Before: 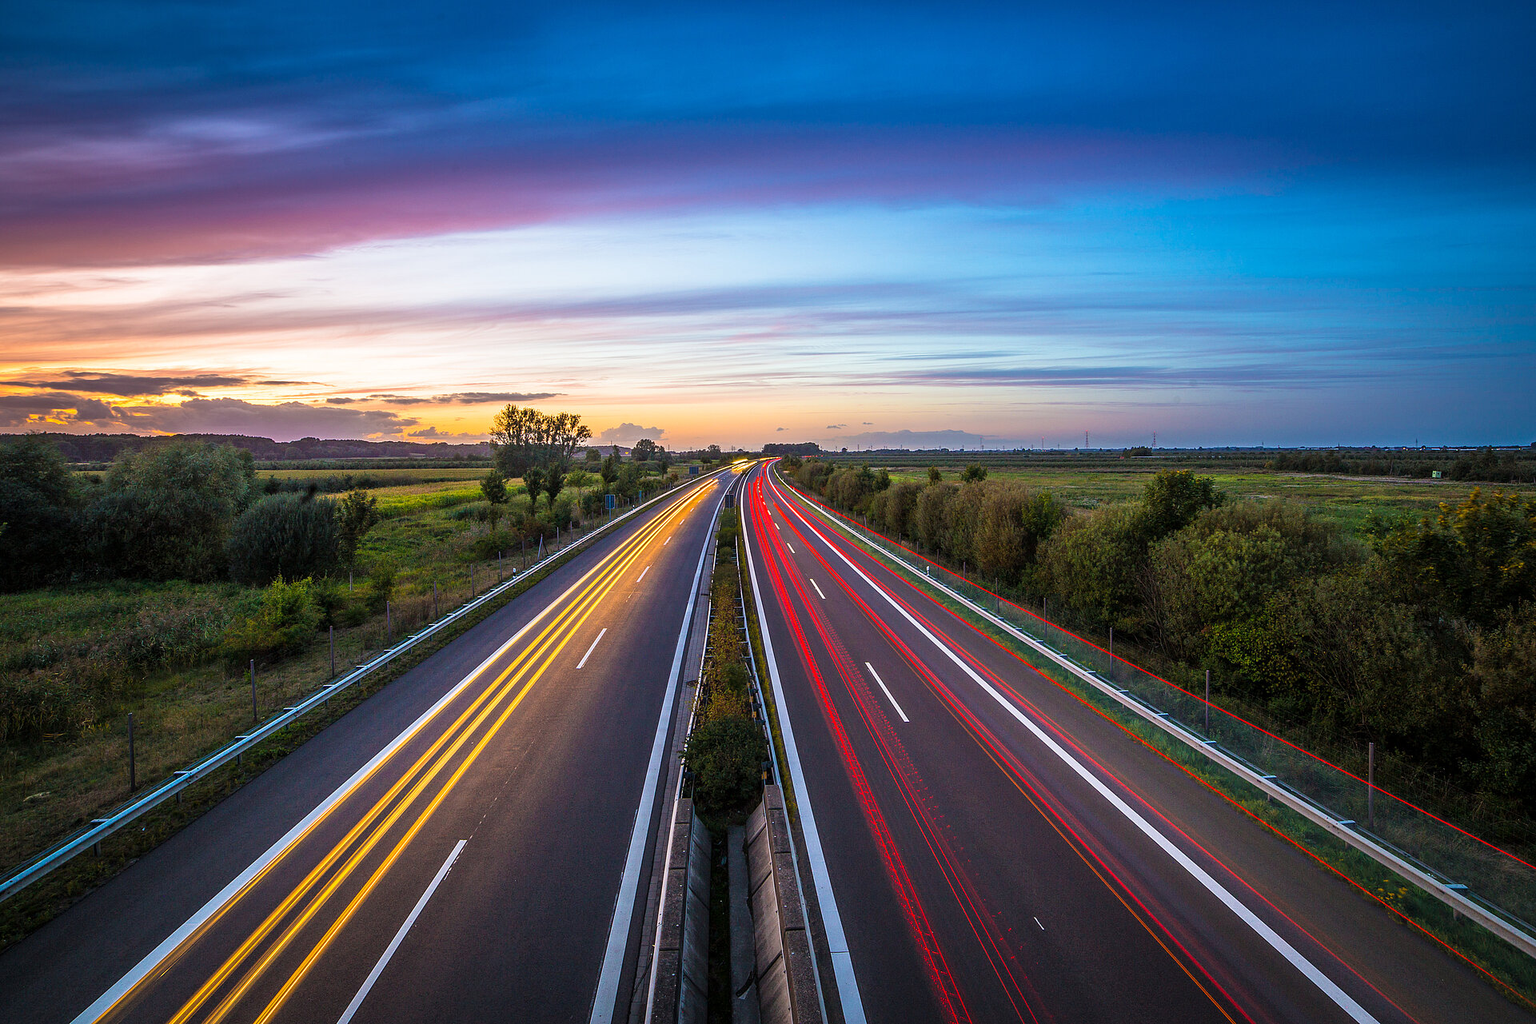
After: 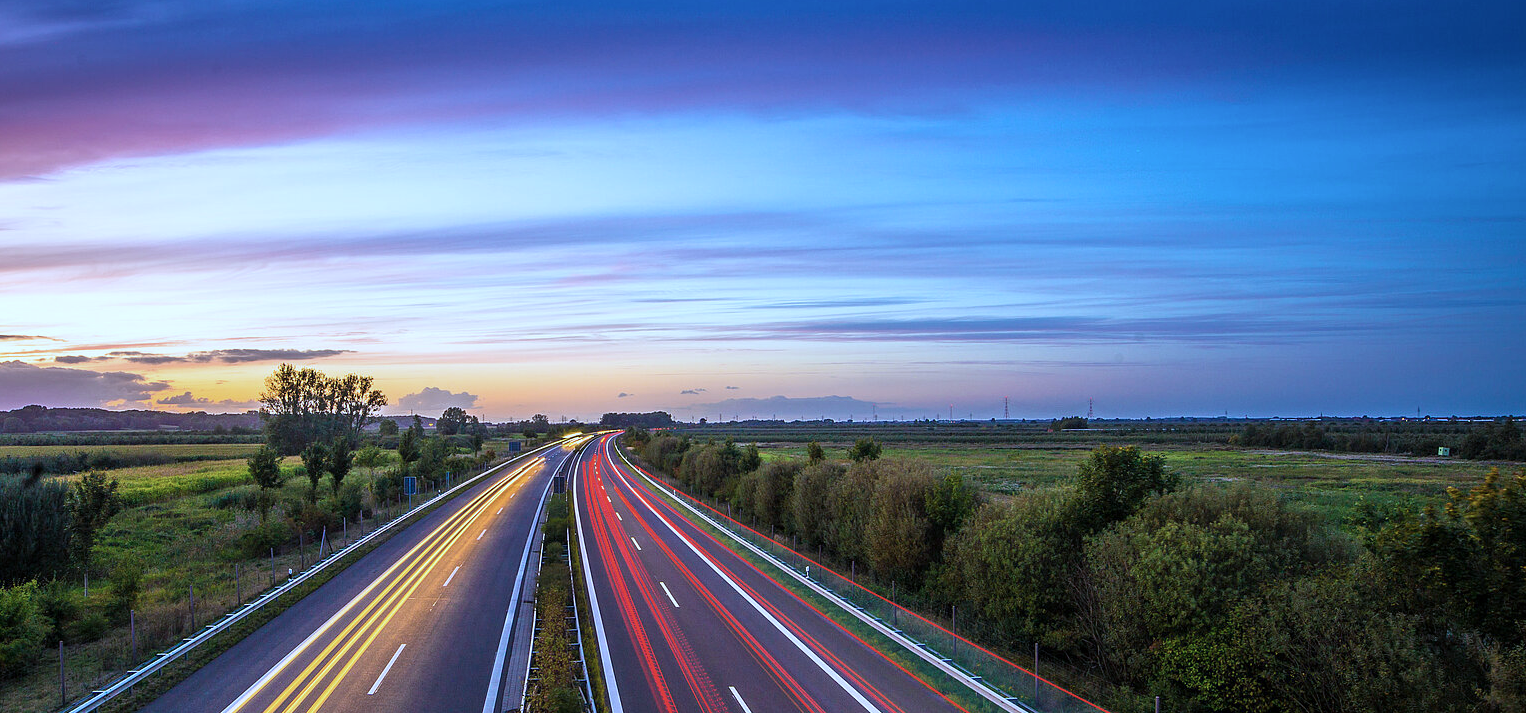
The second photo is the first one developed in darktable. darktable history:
color calibration: illuminant as shot in camera, x 0.369, y 0.376, temperature 4328.46 K, gamut compression 3
crop: left 18.38%, top 11.092%, right 2.134%, bottom 33.217%
white balance: red 0.954, blue 1.079
